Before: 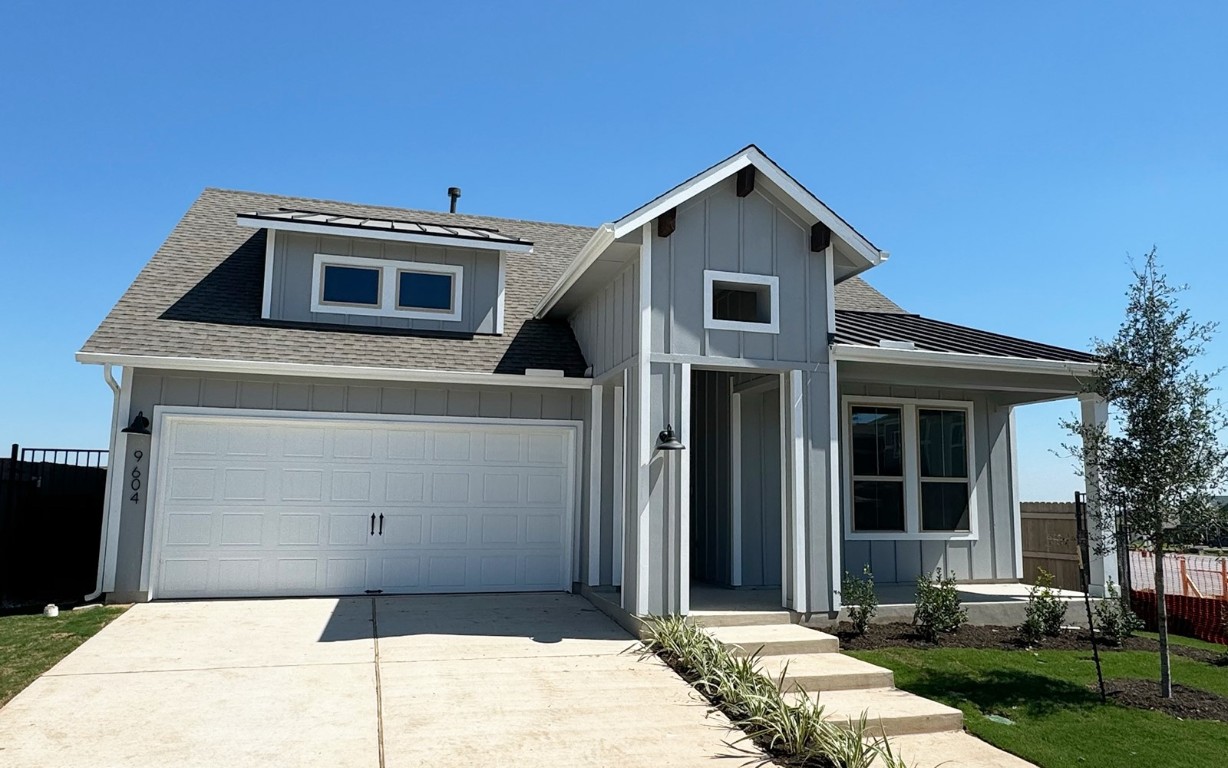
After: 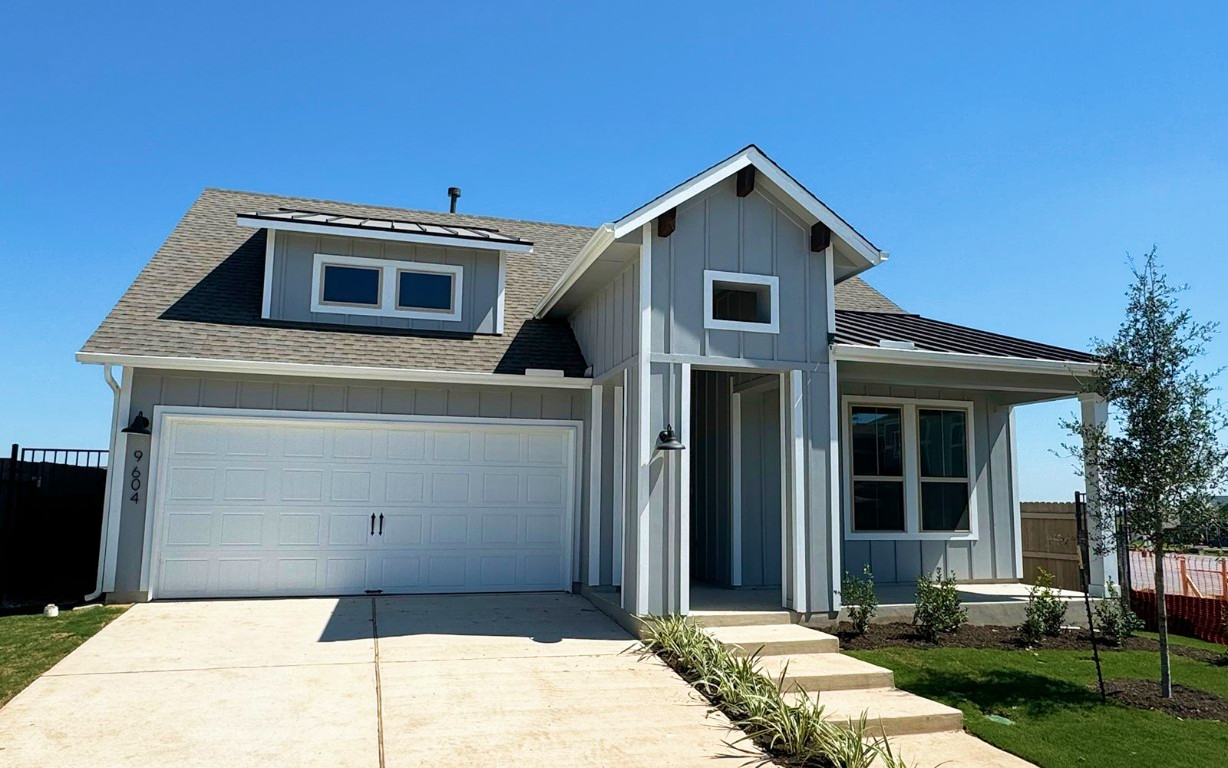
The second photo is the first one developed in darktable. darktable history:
velvia: strength 40.21%
